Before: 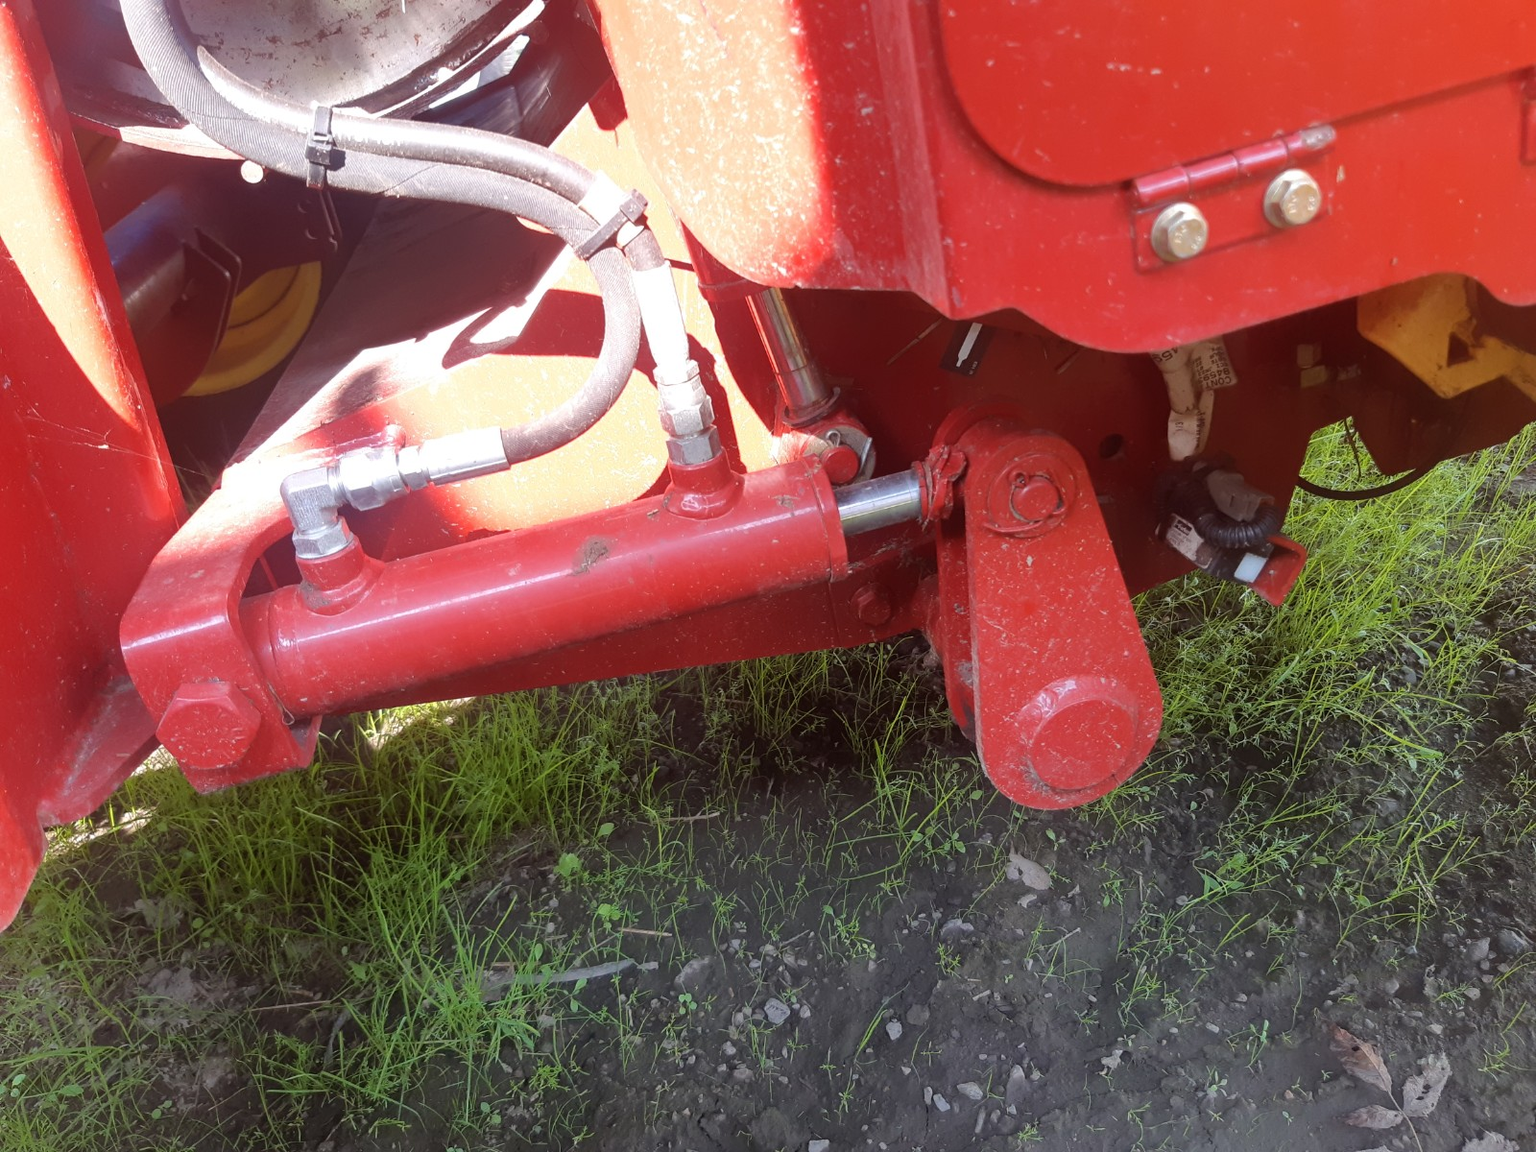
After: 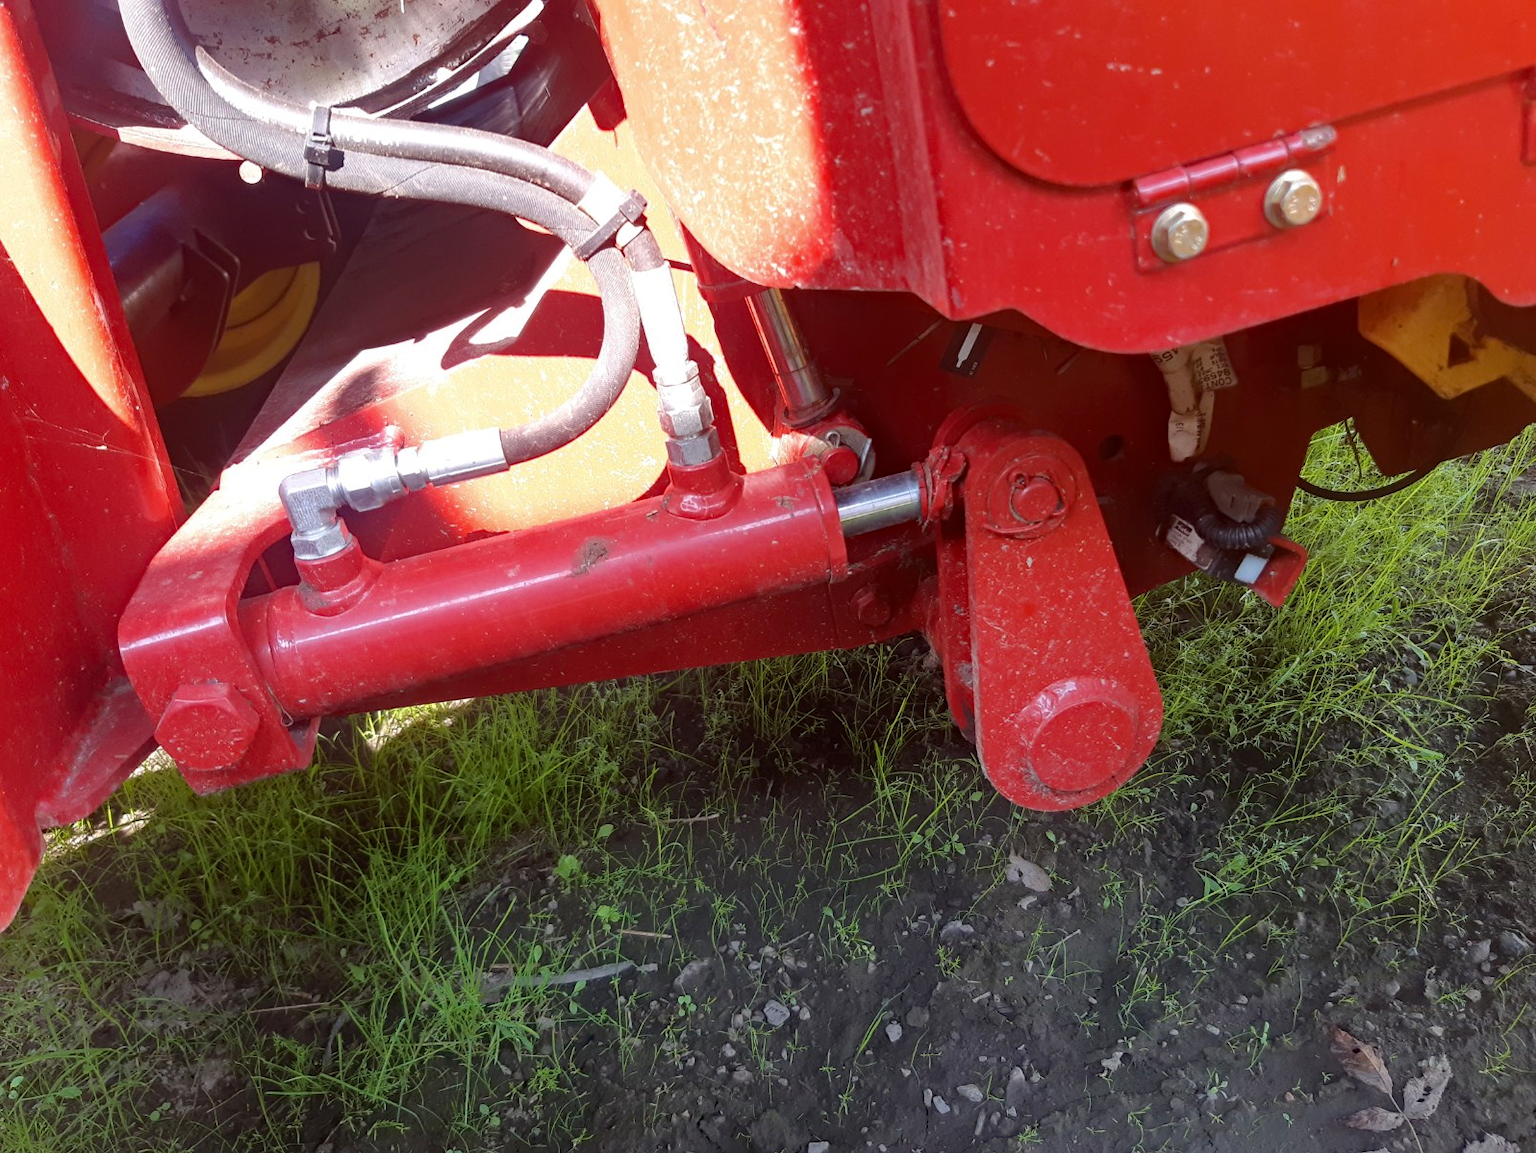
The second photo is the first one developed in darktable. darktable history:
contrast brightness saturation: contrast 0.03, brightness -0.04
haze removal: strength 0.29, distance 0.25, compatibility mode true, adaptive false
crop and rotate: left 0.126%
